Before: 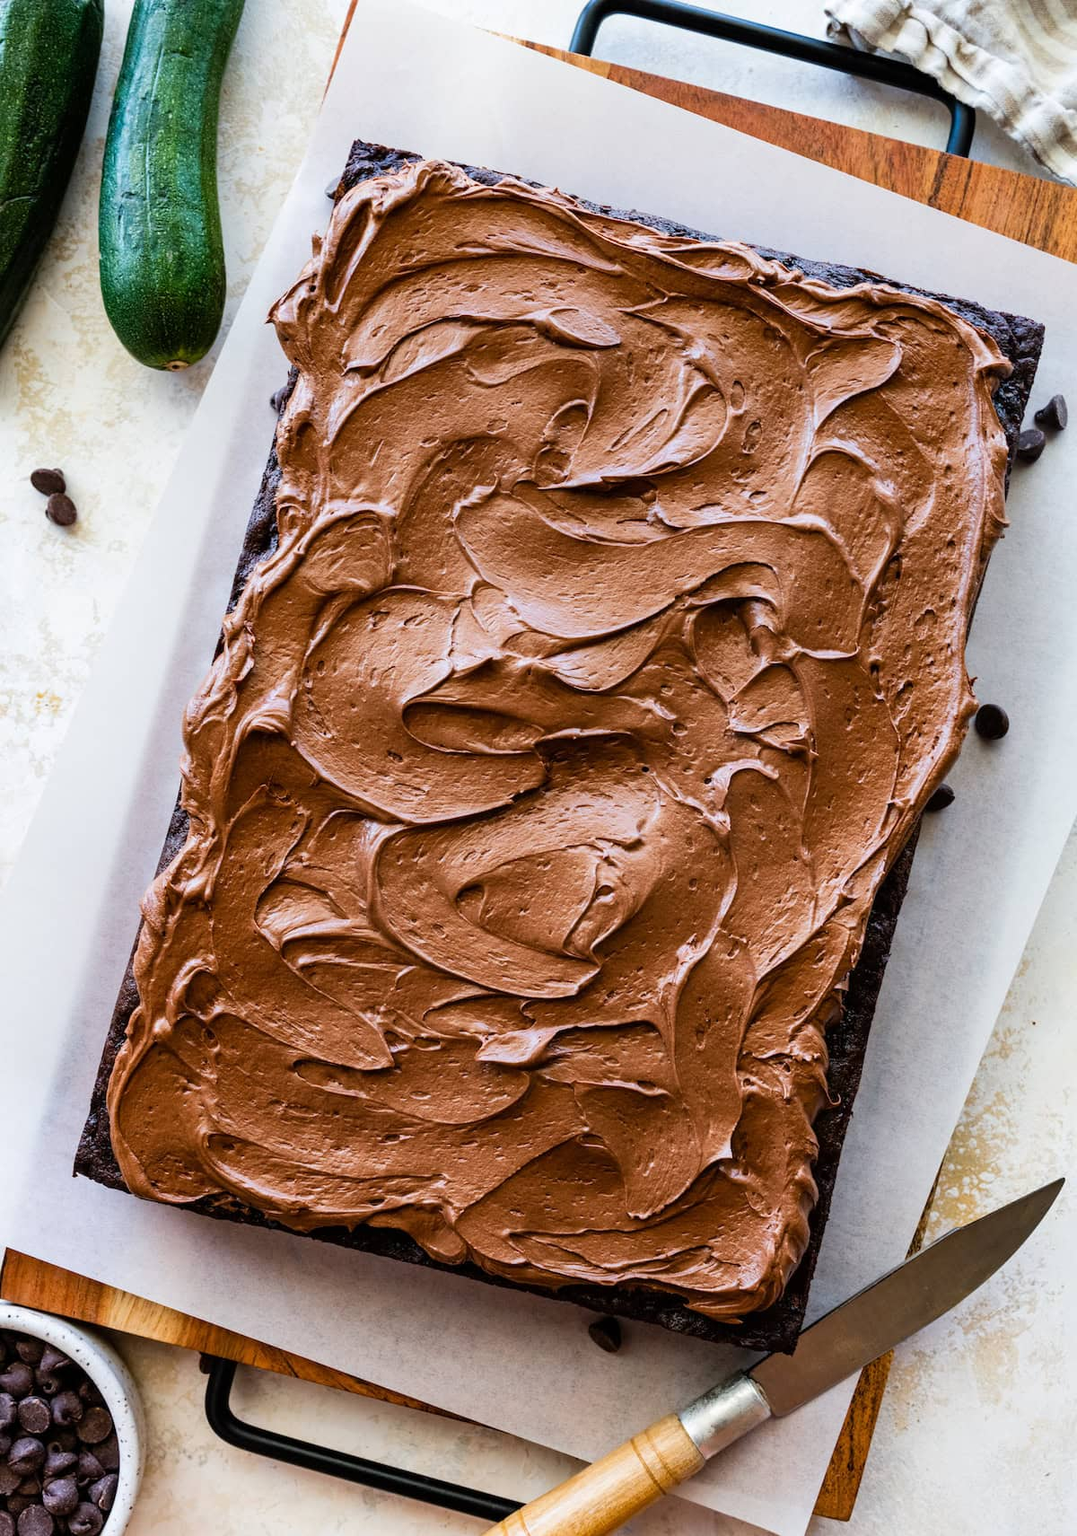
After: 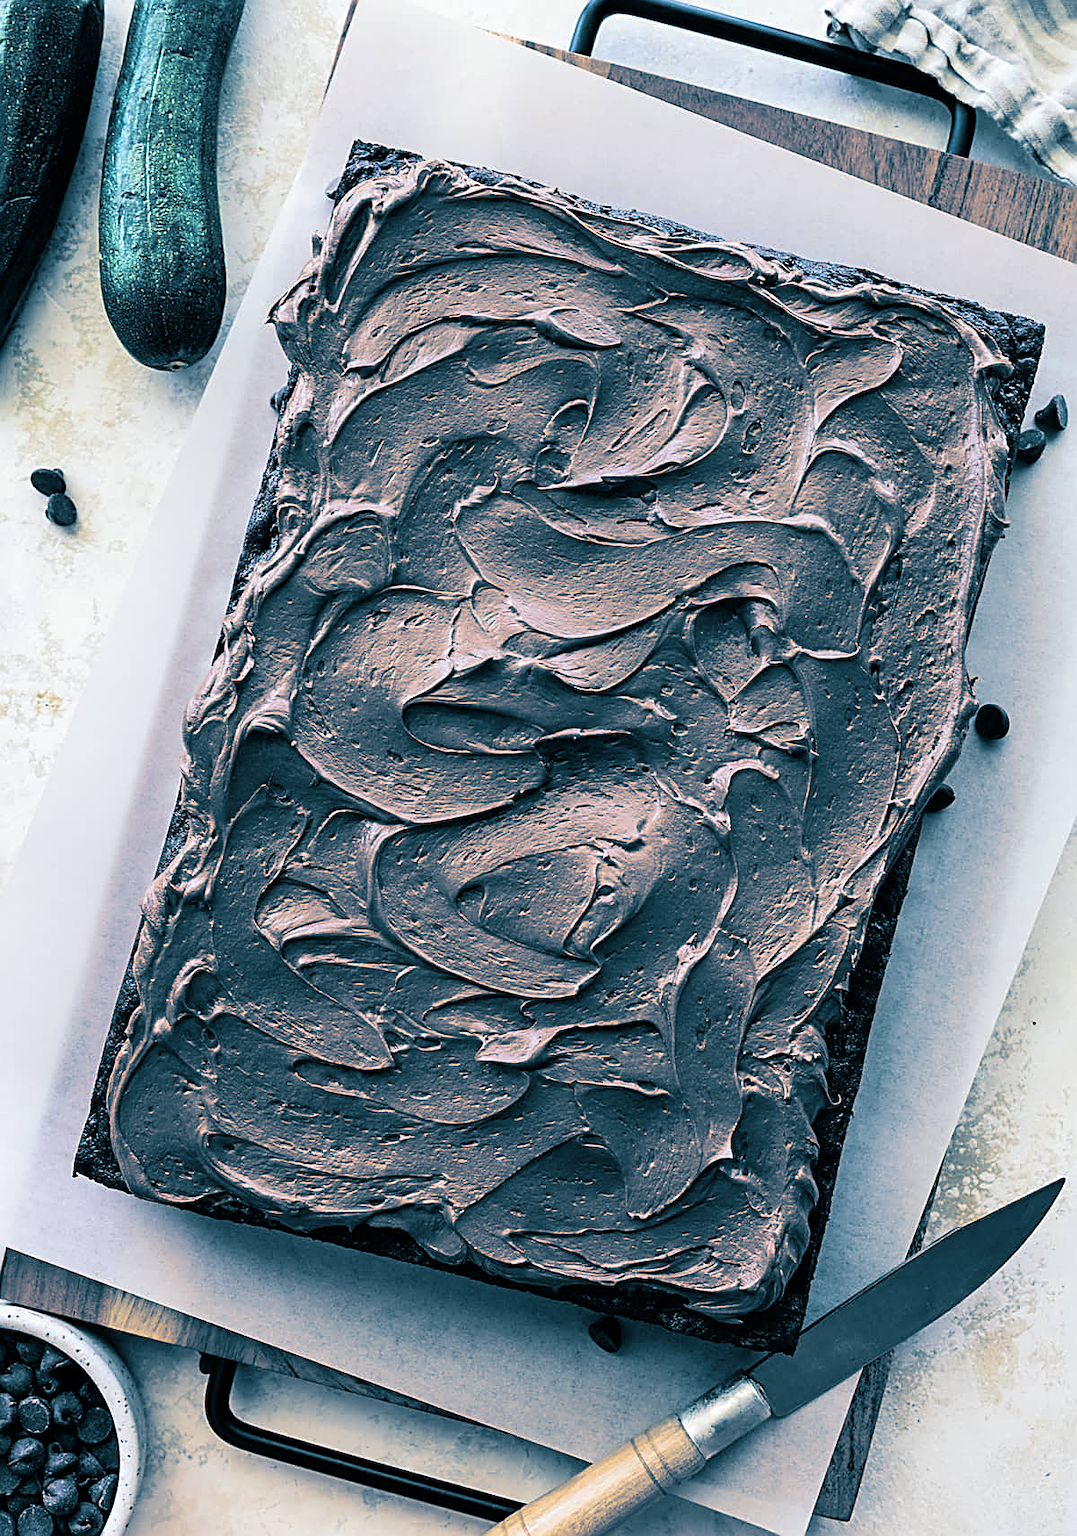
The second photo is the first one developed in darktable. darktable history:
color zones: curves: ch0 [(0.25, 0.5) (0.463, 0.627) (0.484, 0.637) (0.75, 0.5)]
split-toning: shadows › hue 212.4°, balance -70
sharpen: amount 0.901
